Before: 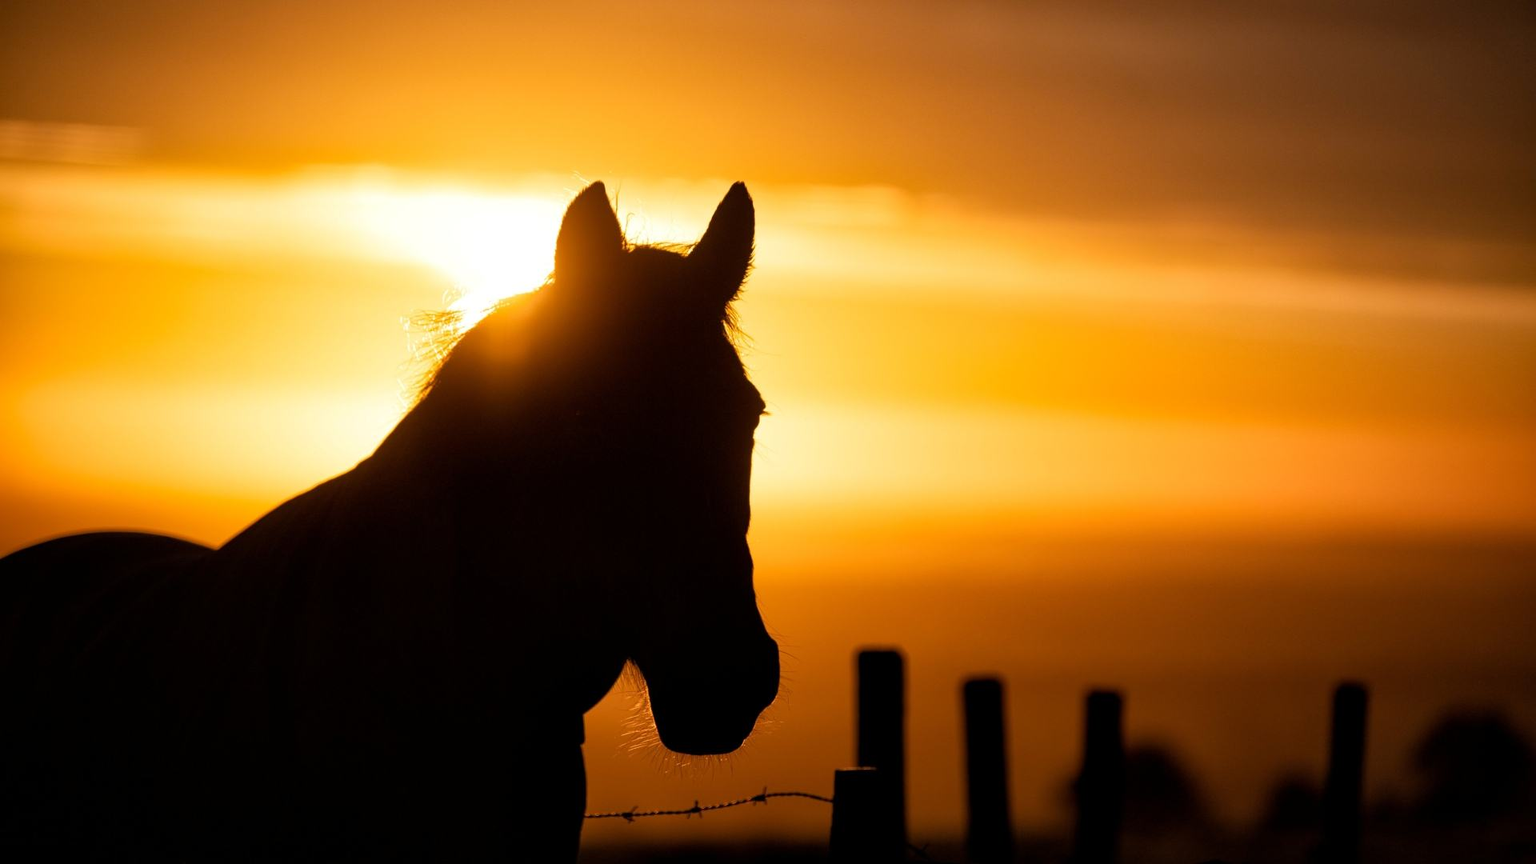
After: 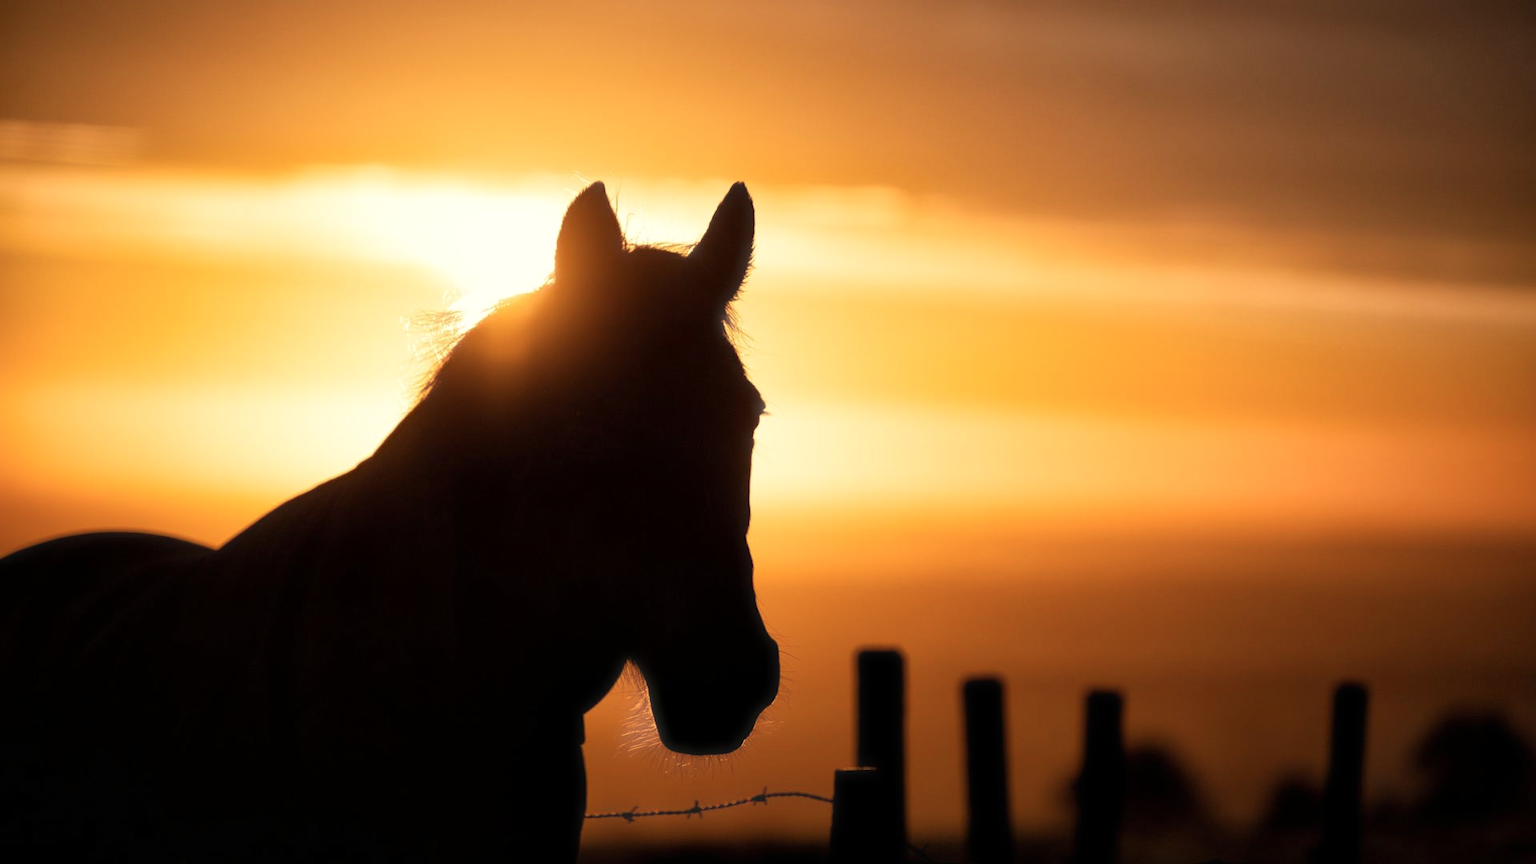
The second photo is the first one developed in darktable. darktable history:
levels: mode automatic, levels [0.182, 0.542, 0.902]
haze removal: strength -0.894, distance 0.224, compatibility mode true, adaptive false
